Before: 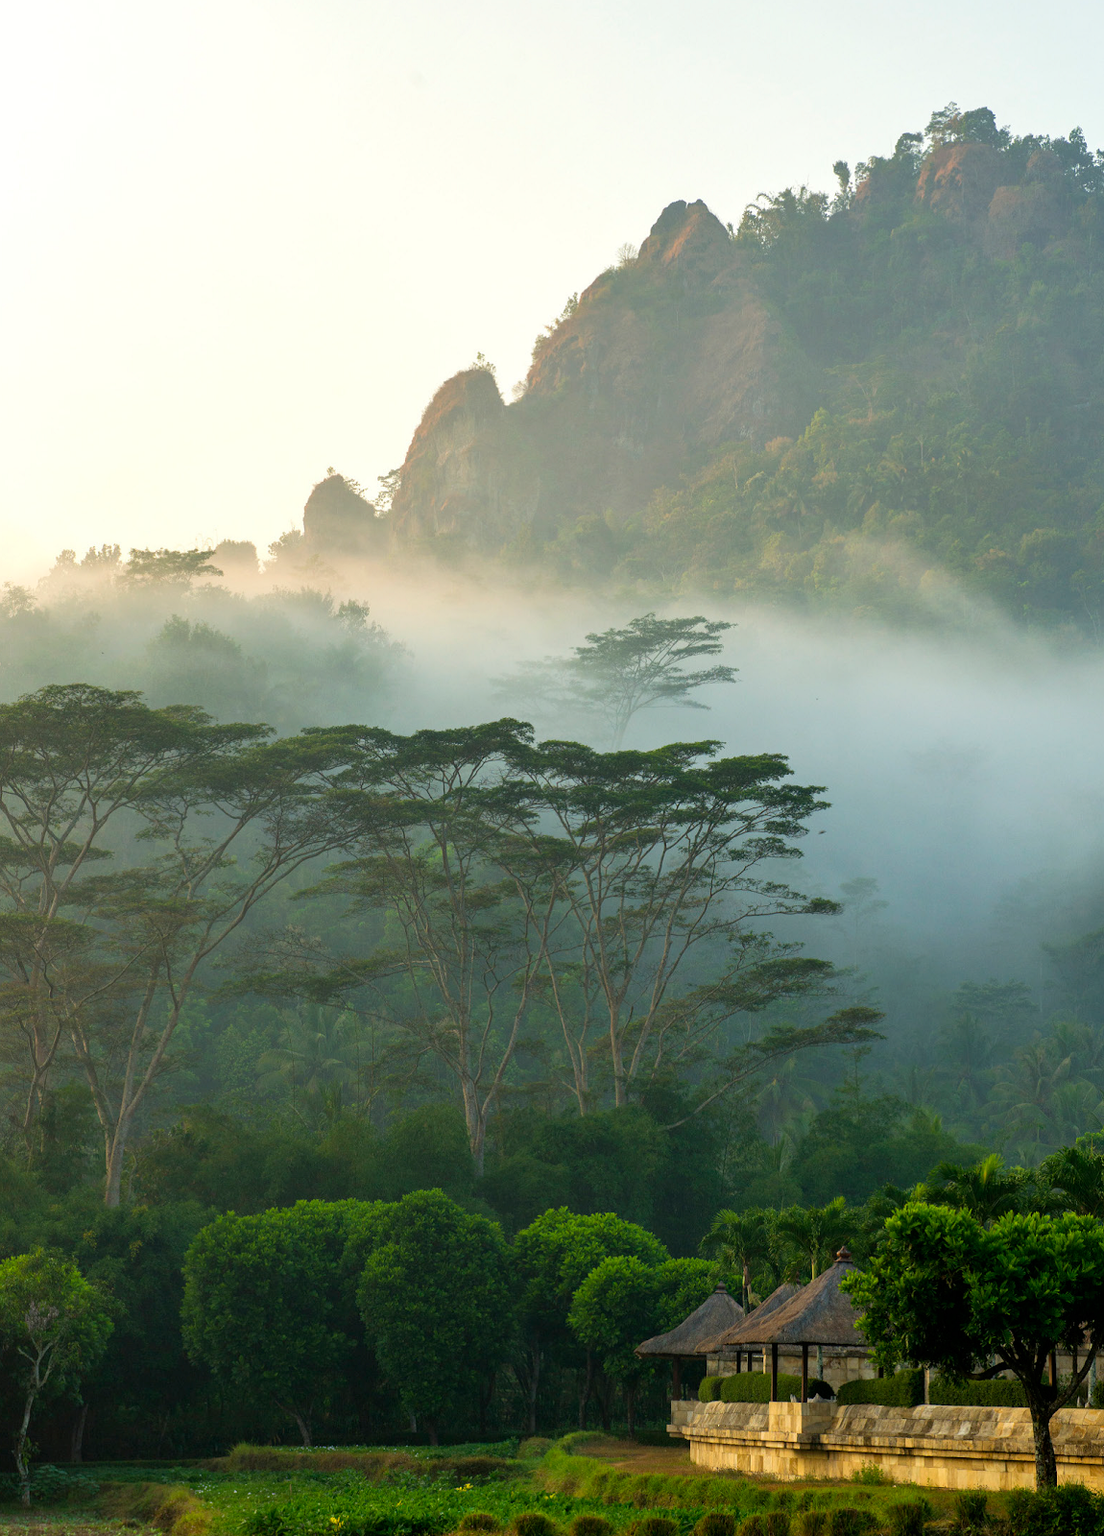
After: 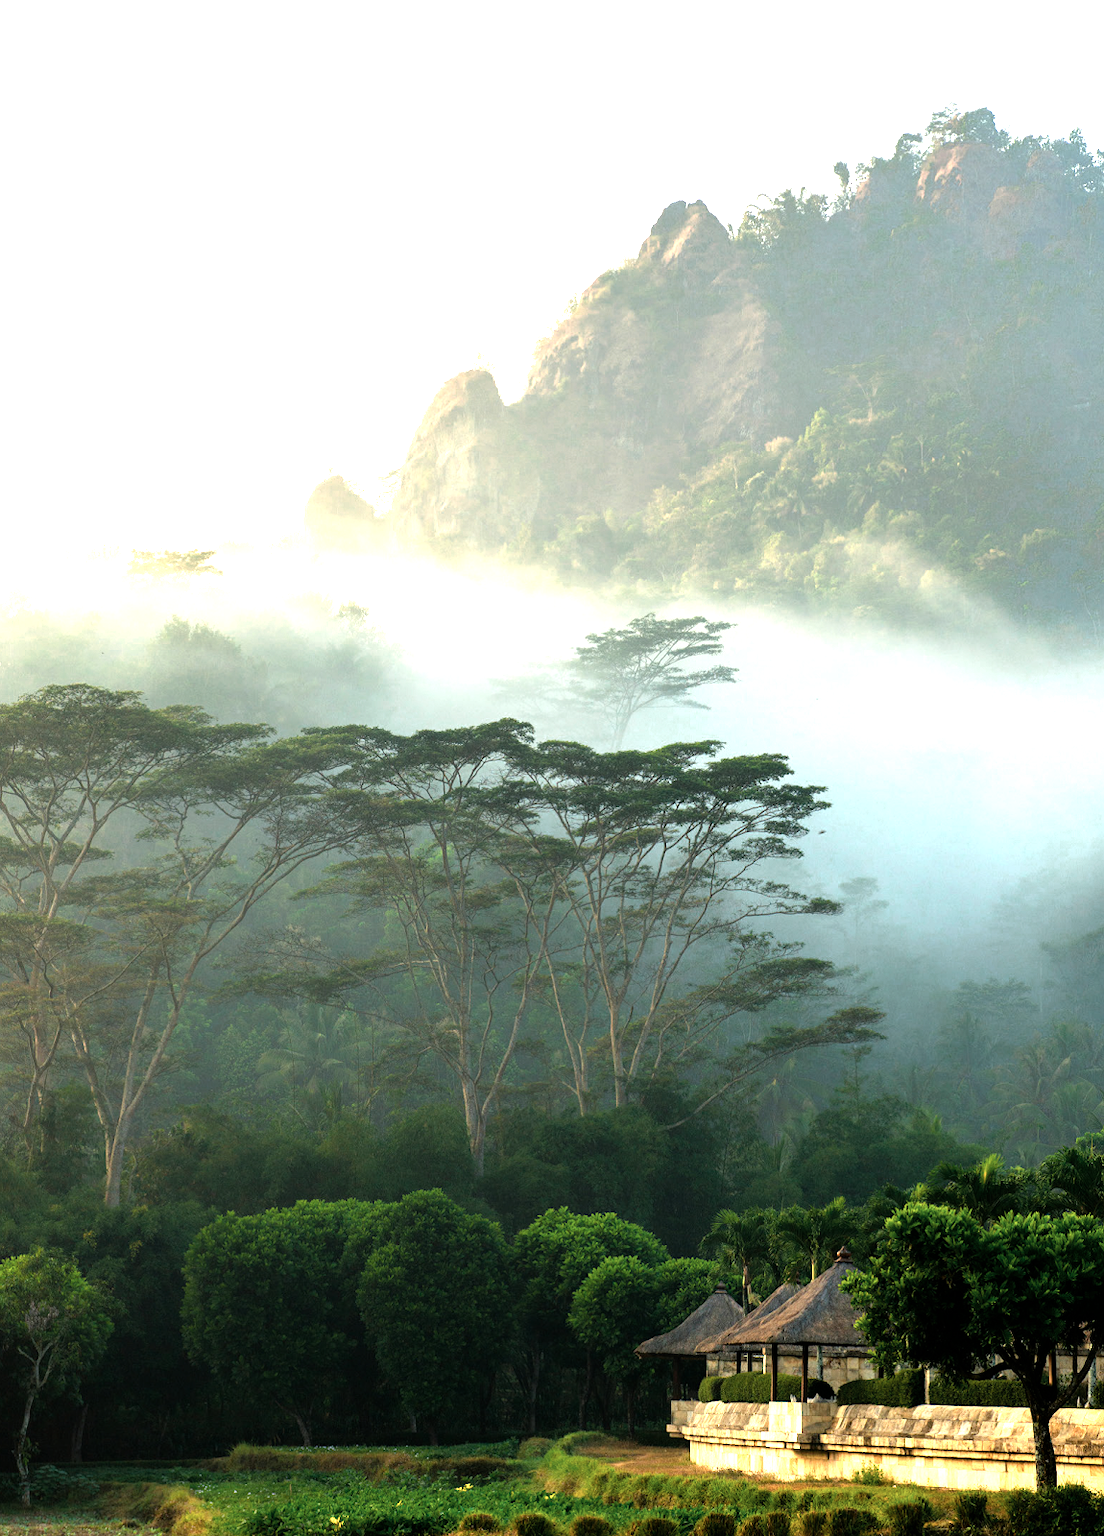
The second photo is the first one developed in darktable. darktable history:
tone equalizer: -8 EV -1.05 EV, -7 EV -0.989 EV, -6 EV -0.834 EV, -5 EV -0.612 EV, -3 EV 0.556 EV, -2 EV 0.893 EV, -1 EV 1.01 EV, +0 EV 1.07 EV
color zones: curves: ch0 [(0.018, 0.548) (0.197, 0.654) (0.425, 0.447) (0.605, 0.658) (0.732, 0.579)]; ch1 [(0.105, 0.531) (0.224, 0.531) (0.386, 0.39) (0.618, 0.456) (0.732, 0.456) (0.956, 0.421)]; ch2 [(0.039, 0.583) (0.215, 0.465) (0.399, 0.544) (0.465, 0.548) (0.614, 0.447) (0.724, 0.43) (0.882, 0.623) (0.956, 0.632)]
